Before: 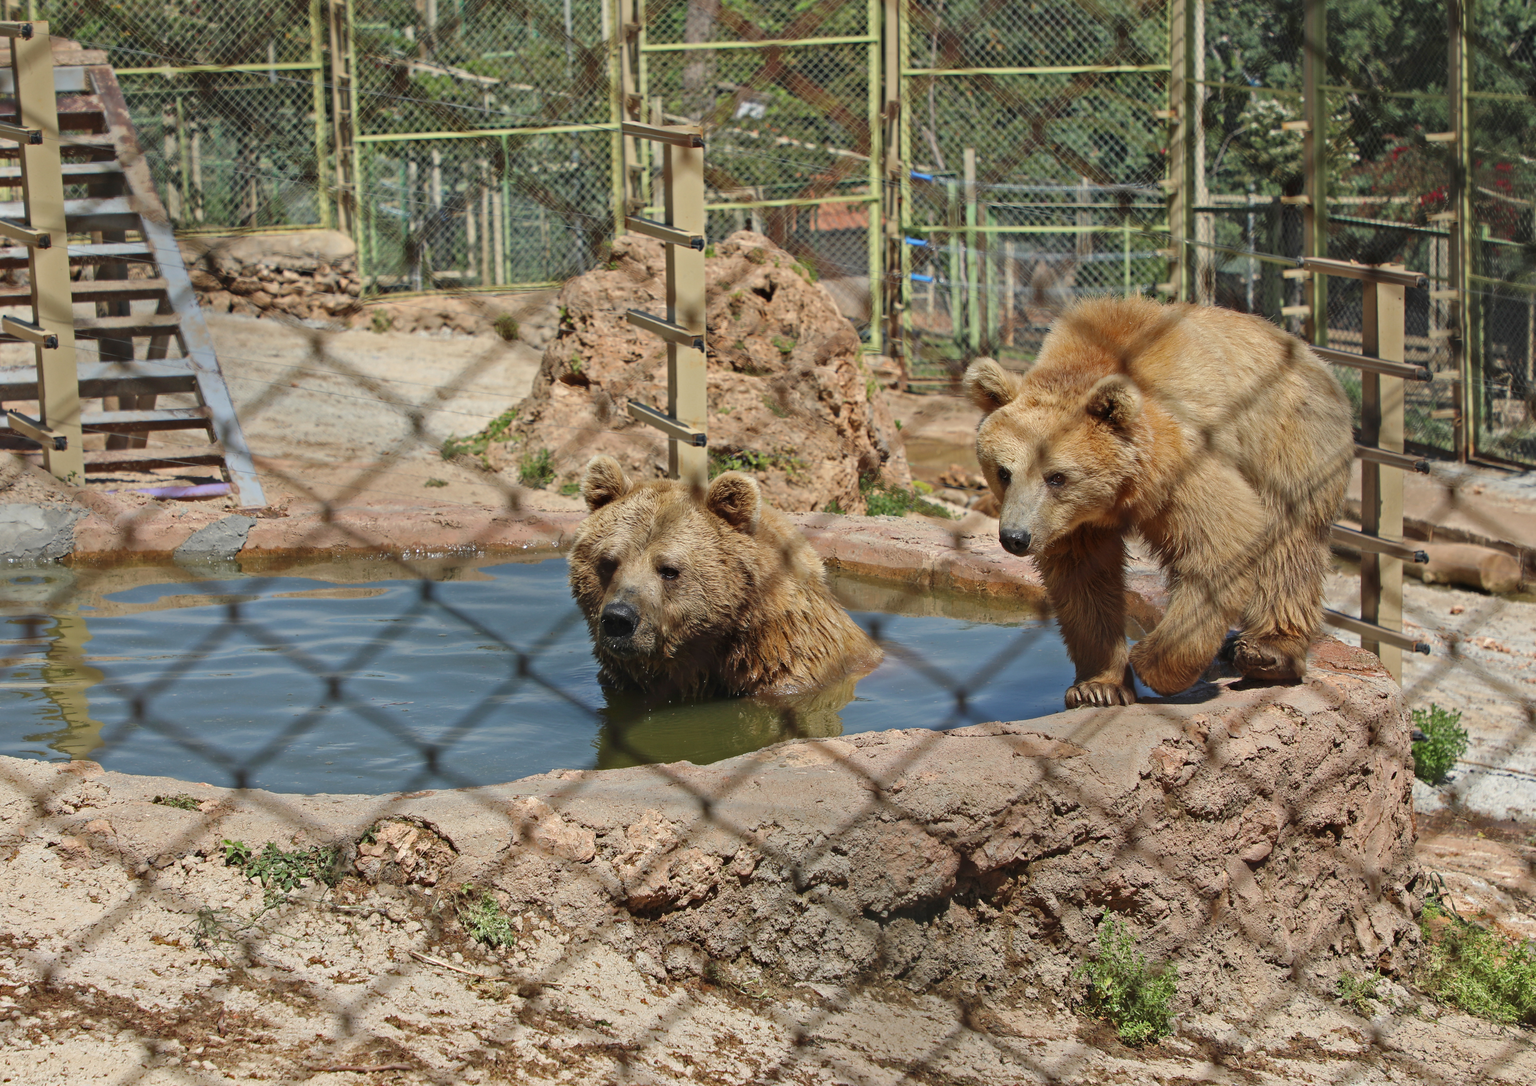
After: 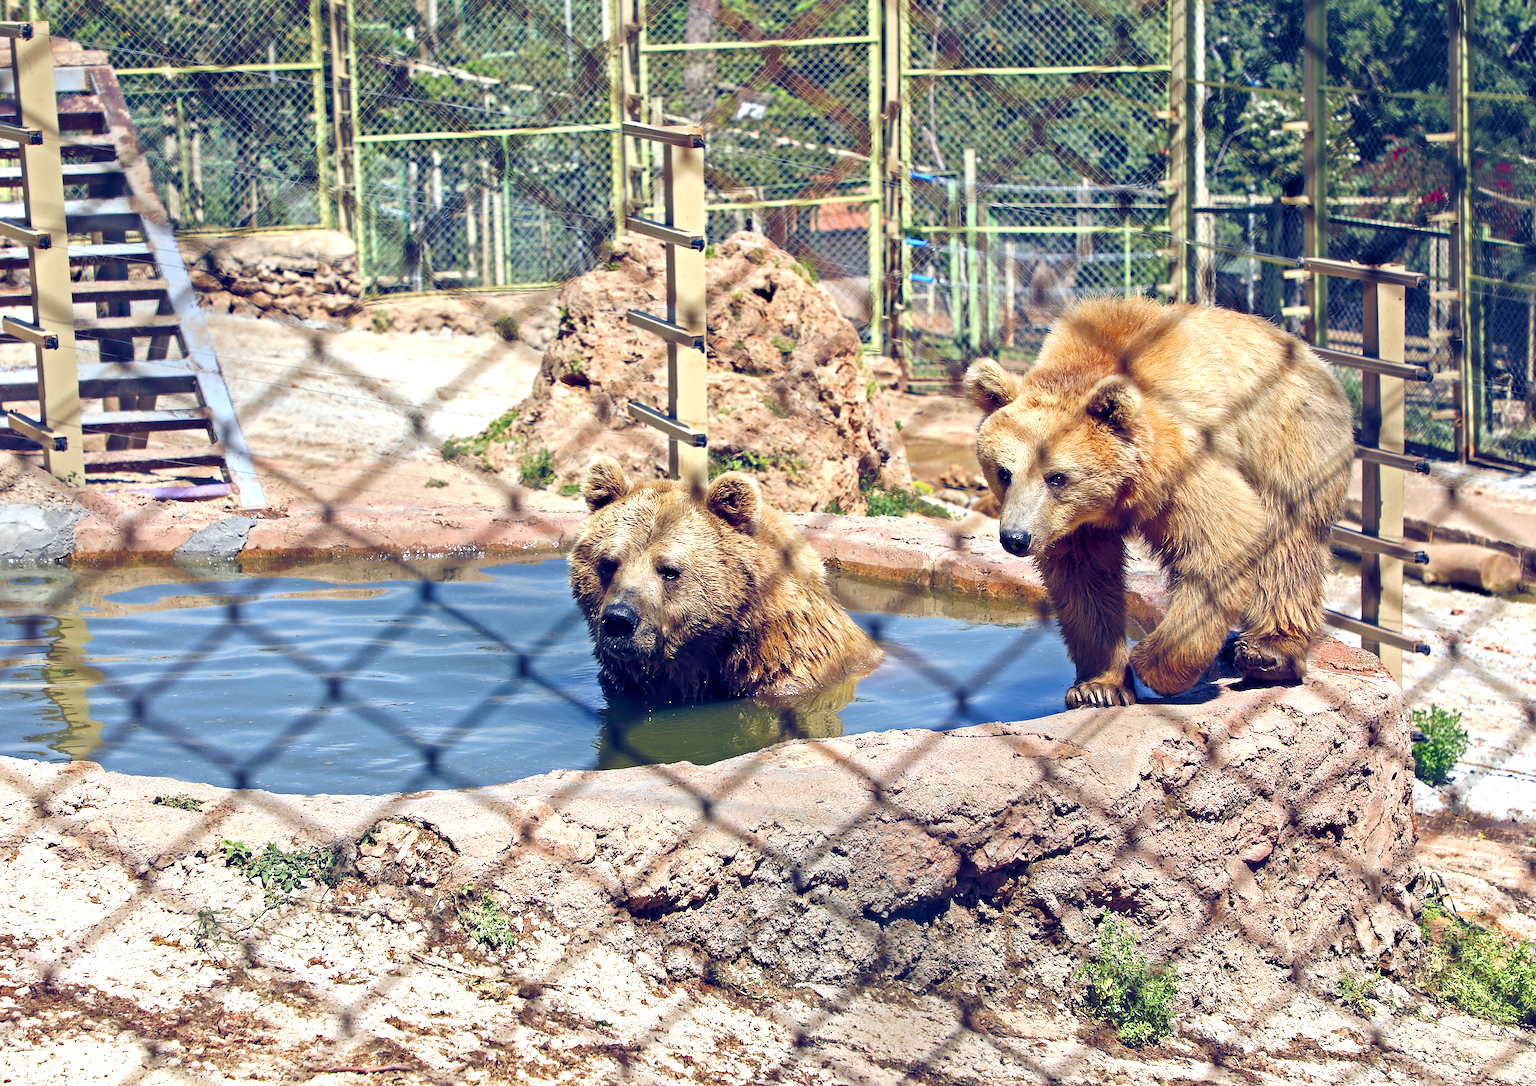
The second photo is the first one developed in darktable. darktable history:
exposure: exposure 0.77 EV, compensate highlight preservation false
sharpen: on, module defaults
color balance rgb: shadows lift › luminance -41.13%, shadows lift › chroma 14.13%, shadows lift › hue 260°, power › luminance -3.76%, power › chroma 0.56%, power › hue 40.37°, highlights gain › luminance 16.81%, highlights gain › chroma 2.94%, highlights gain › hue 260°, global offset › luminance -0.29%, global offset › chroma 0.31%, global offset › hue 260°, perceptual saturation grading › global saturation 20%, perceptual saturation grading › highlights -13.92%, perceptual saturation grading › shadows 50%
